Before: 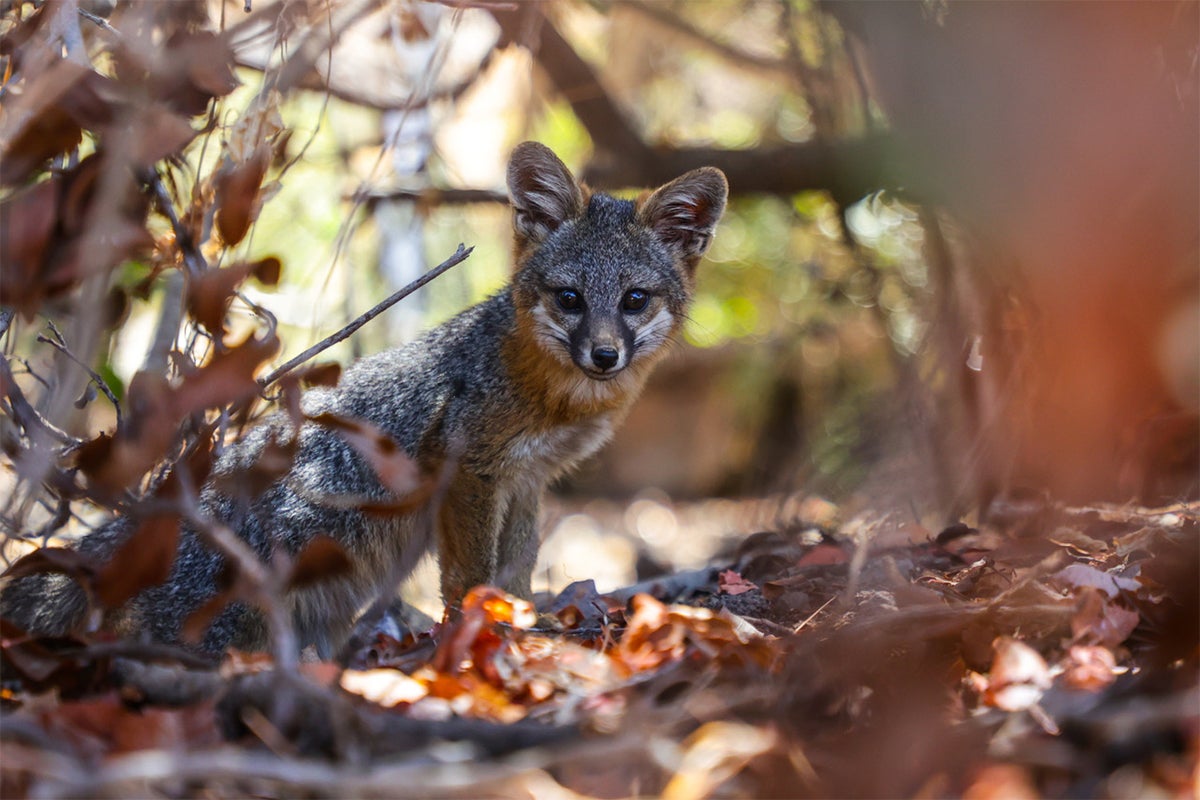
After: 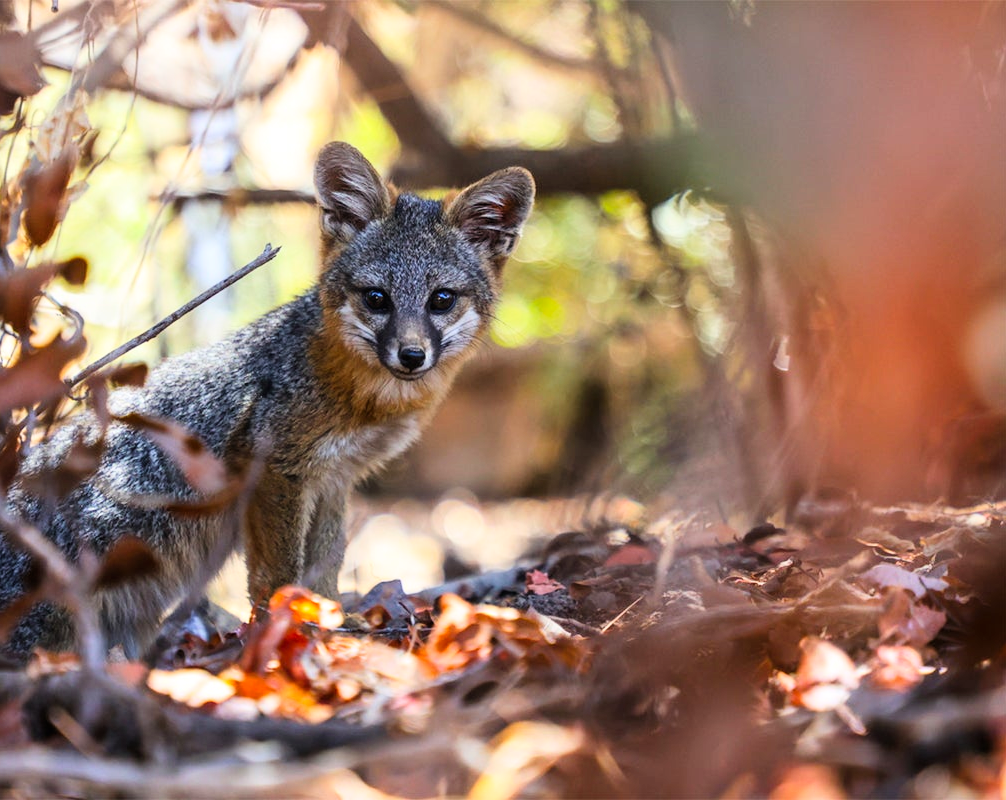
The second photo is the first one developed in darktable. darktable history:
tone curve: curves: ch0 [(0, 0) (0.004, 0.001) (0.133, 0.132) (0.325, 0.395) (0.455, 0.565) (0.832, 0.925) (1, 1)], color space Lab, linked channels, preserve colors none
tone equalizer: on, module defaults
crop: left 16.145%
